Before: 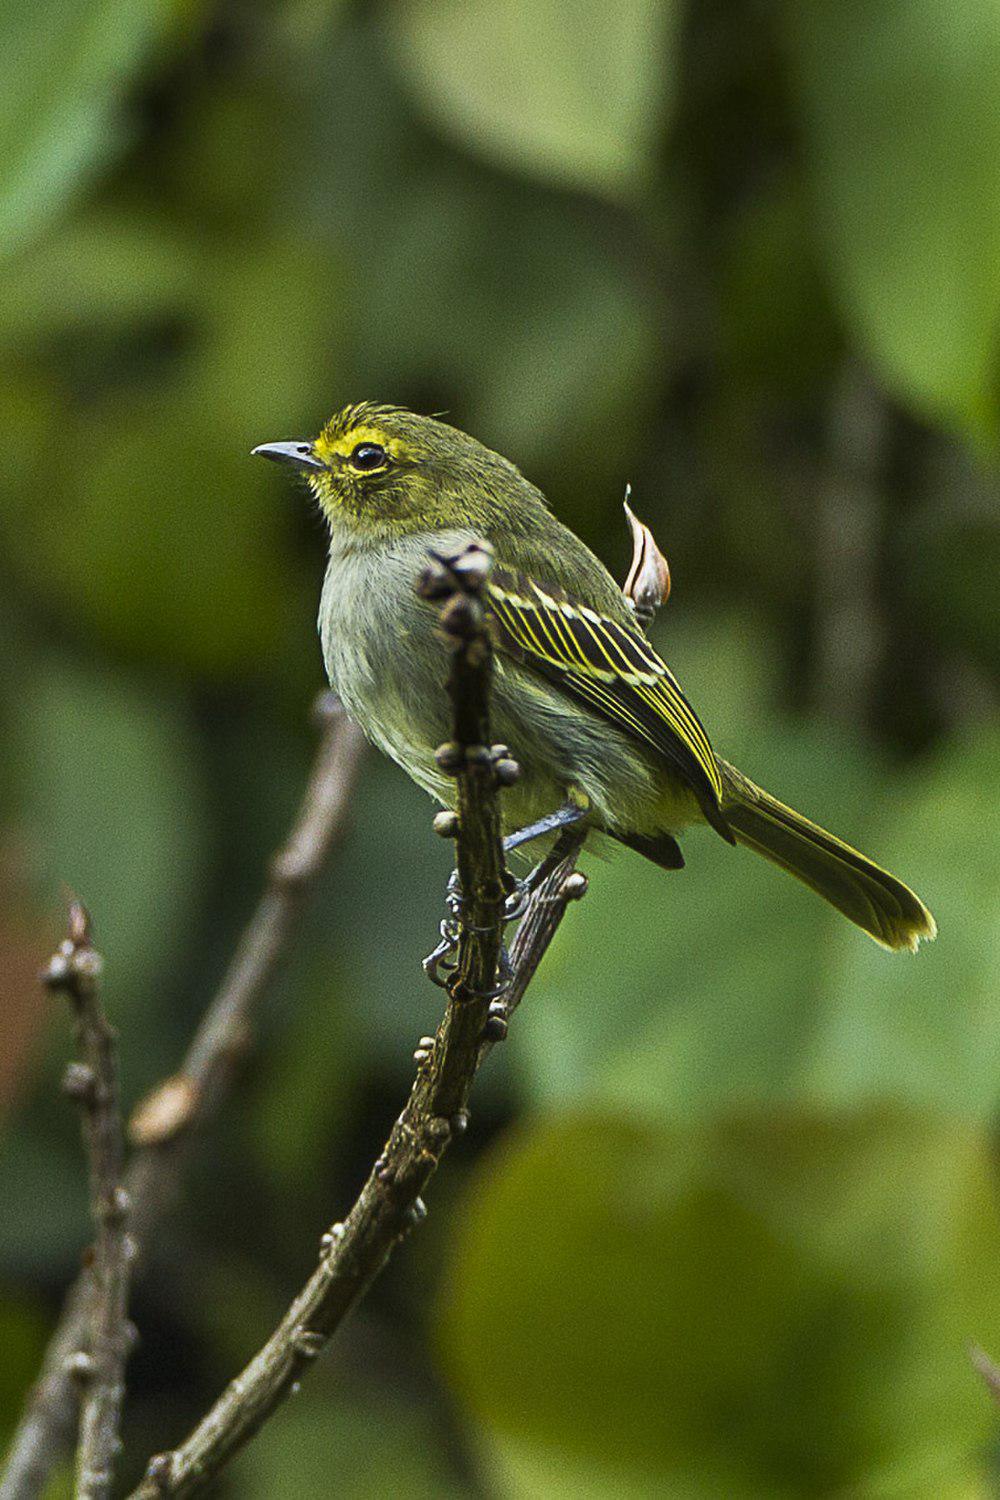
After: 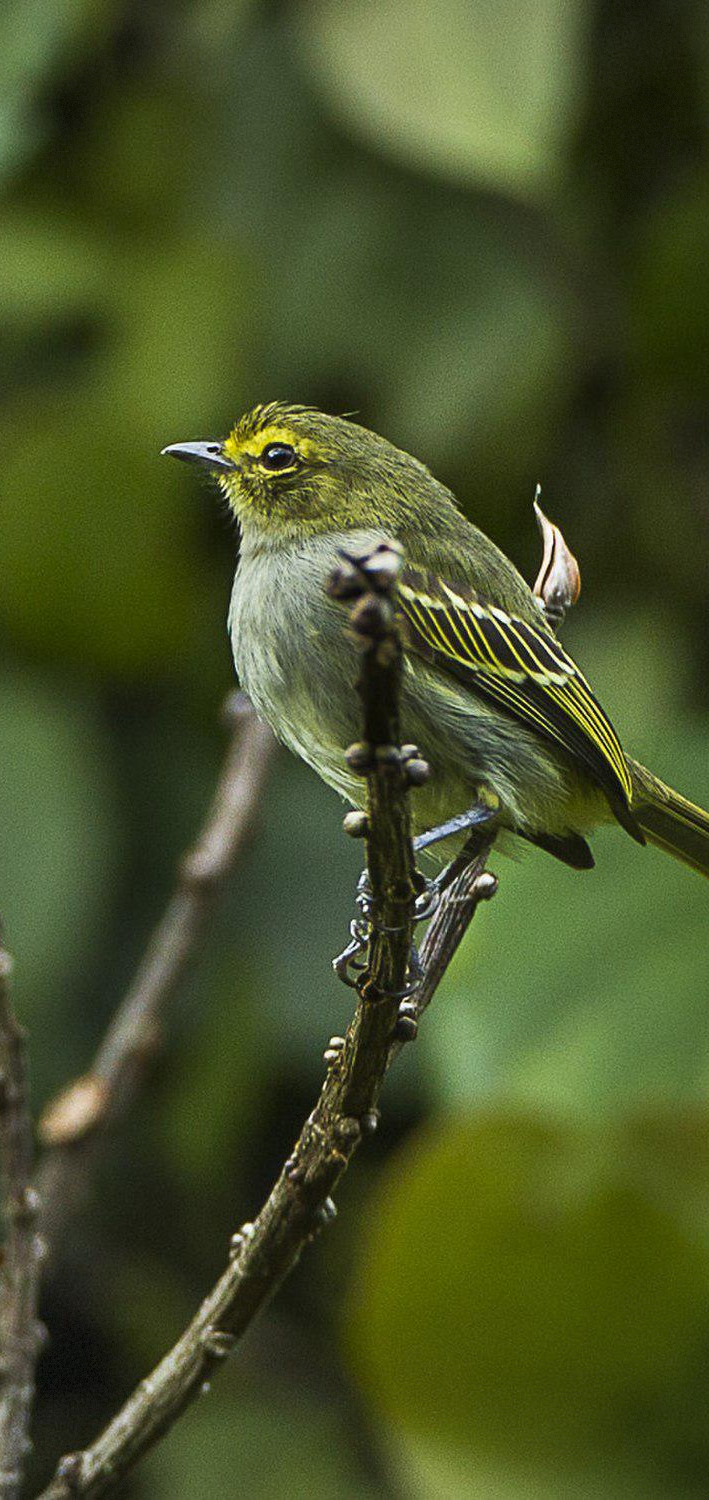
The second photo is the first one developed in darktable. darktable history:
crop and rotate: left 9%, right 20.076%
vignetting: fall-off radius 60.96%, dithering 8-bit output
